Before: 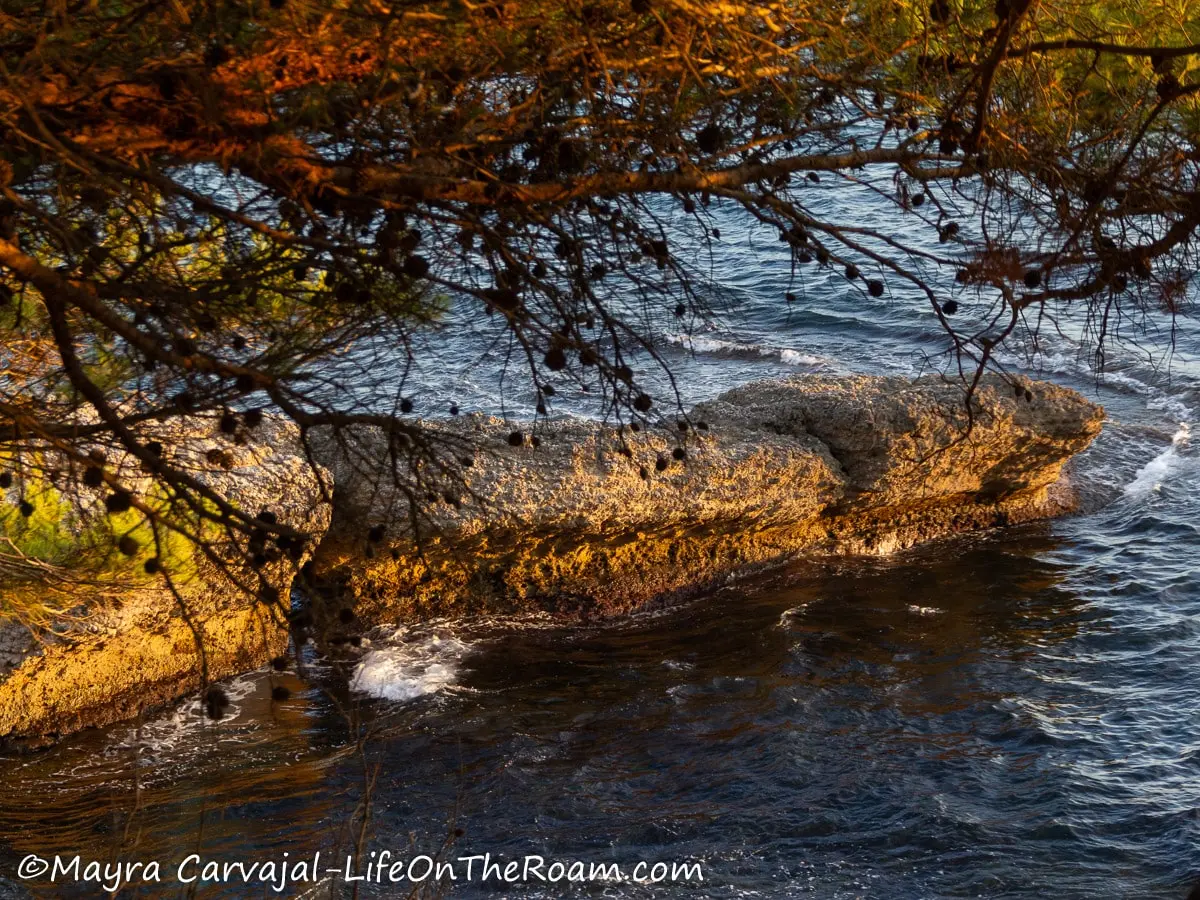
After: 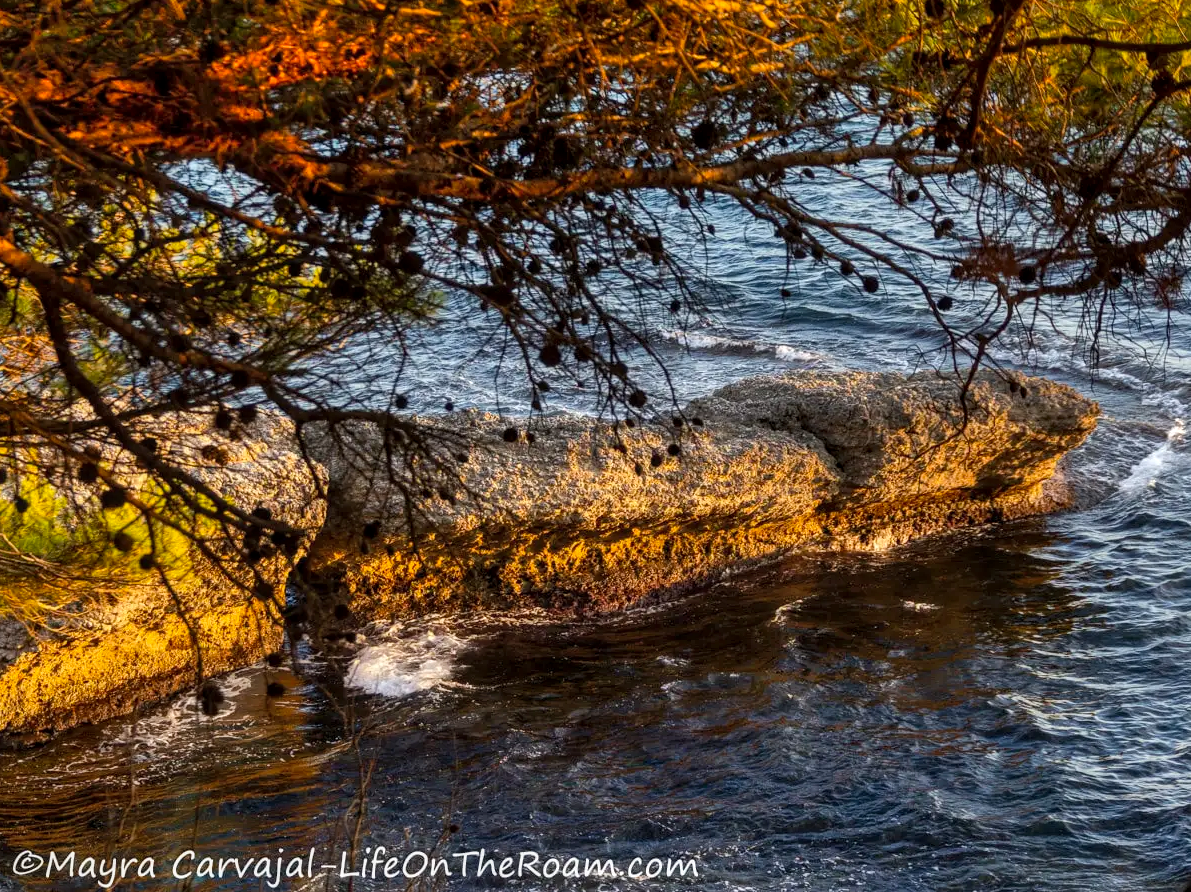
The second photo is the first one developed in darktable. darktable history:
color balance: output saturation 110%
crop: left 0.434%, top 0.485%, right 0.244%, bottom 0.386%
local contrast: on, module defaults
shadows and highlights: soften with gaussian
